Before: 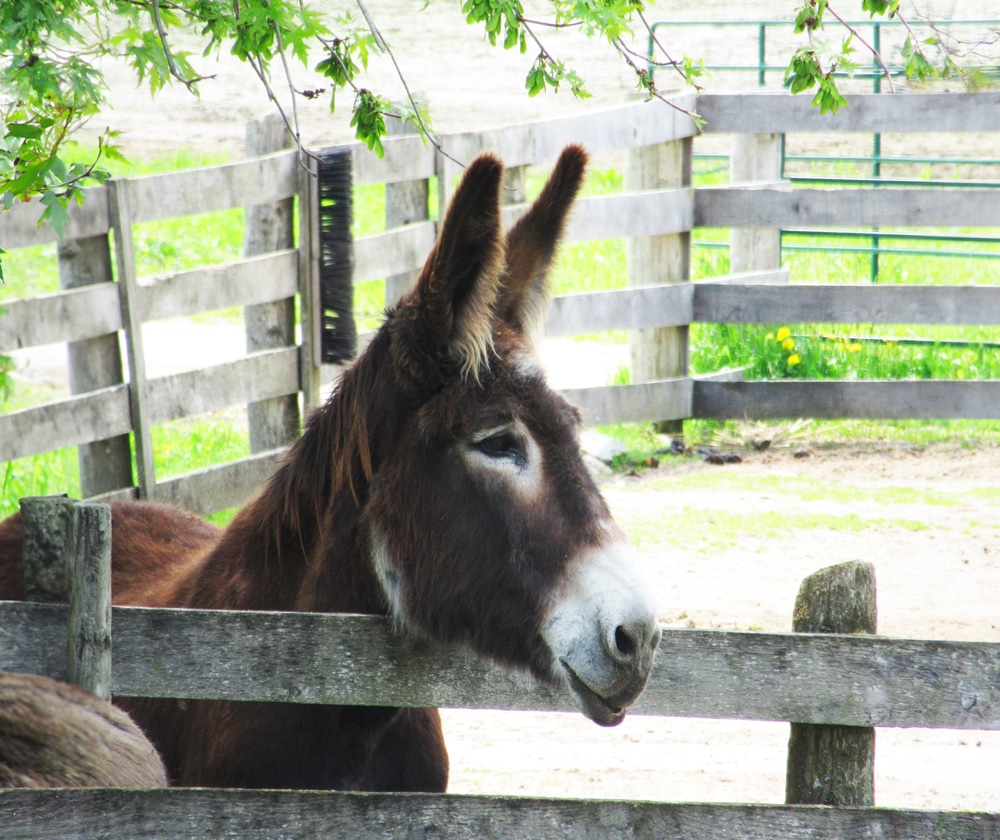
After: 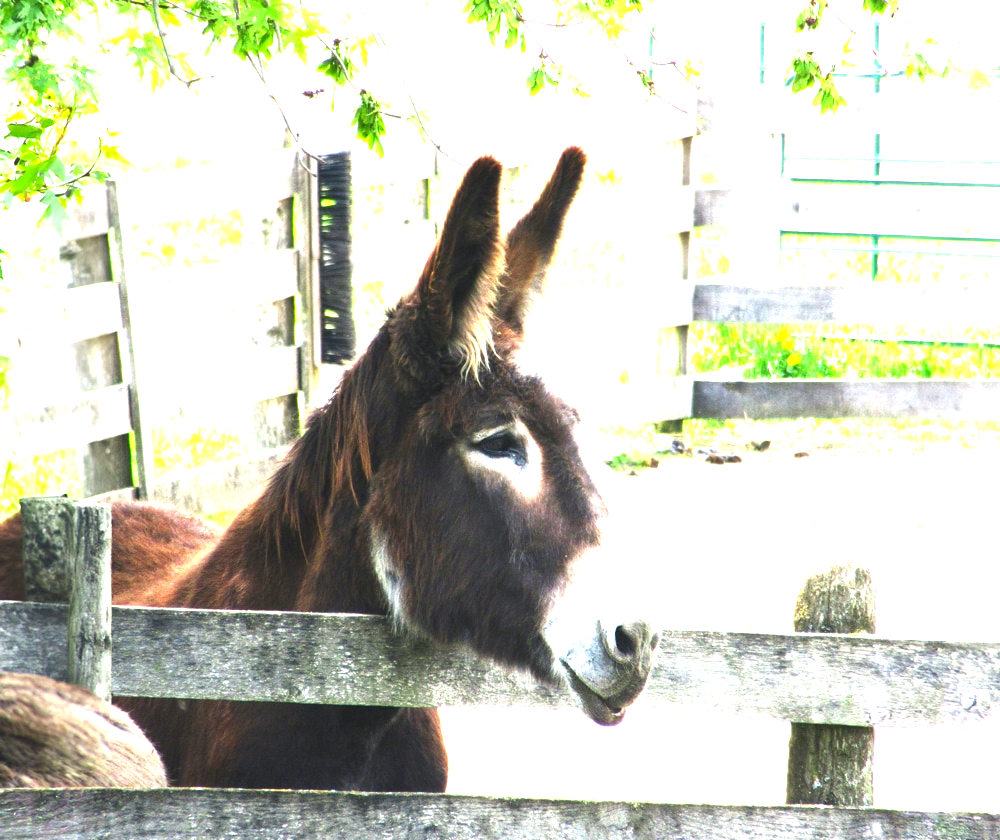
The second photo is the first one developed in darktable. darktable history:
exposure: black level correction 0, exposure 1.2 EV, compensate exposure bias true, compensate highlight preservation false
color balance rgb: shadows lift › chroma 1%, shadows lift › hue 217.2°, power › hue 310.8°, highlights gain › chroma 1%, highlights gain › hue 54°, global offset › luminance 0.5%, global offset › hue 171.6°, perceptual saturation grading › global saturation 14.09%, perceptual saturation grading › highlights -25%, perceptual saturation grading › shadows 30%, perceptual brilliance grading › highlights 13.42%, perceptual brilliance grading › mid-tones 8.05%, perceptual brilliance grading › shadows -17.45%, global vibrance 25%
